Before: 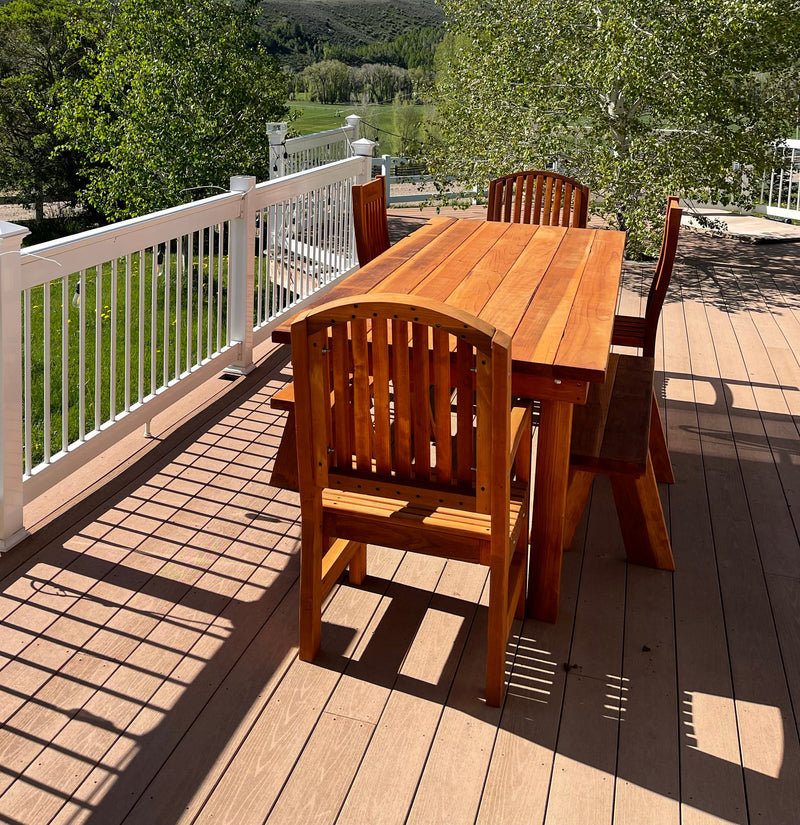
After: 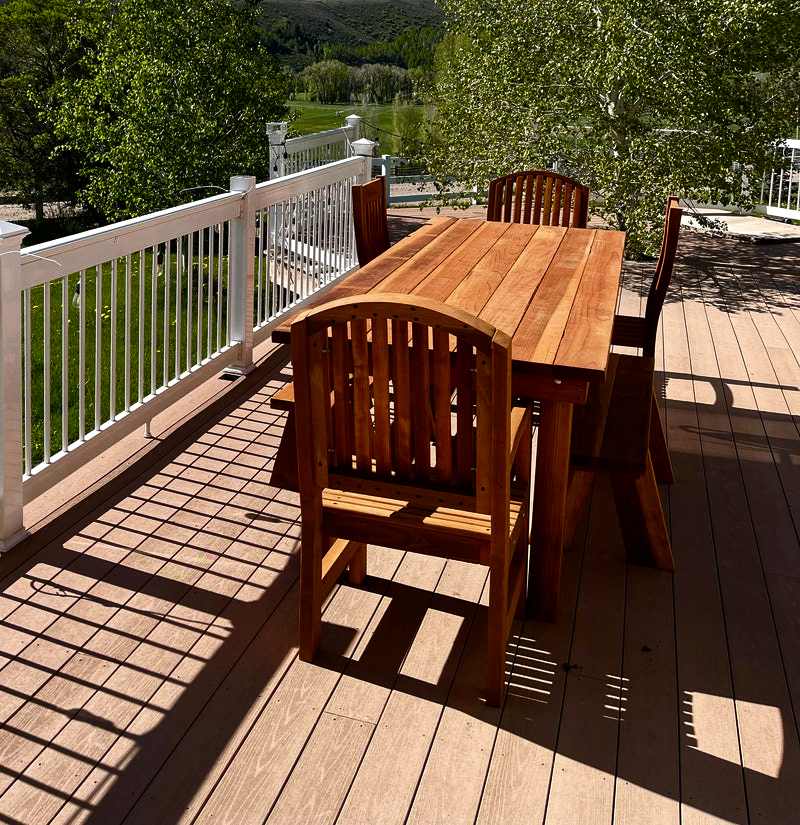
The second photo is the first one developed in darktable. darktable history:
color balance rgb: perceptual saturation grading › global saturation 0.868%, perceptual saturation grading › highlights -29.356%, perceptual saturation grading › mid-tones 28.734%, perceptual saturation grading › shadows 59.001%, perceptual brilliance grading › highlights 3.769%, perceptual brilliance grading › mid-tones -19.16%, perceptual brilliance grading › shadows -41.572%, global vibrance 20%
